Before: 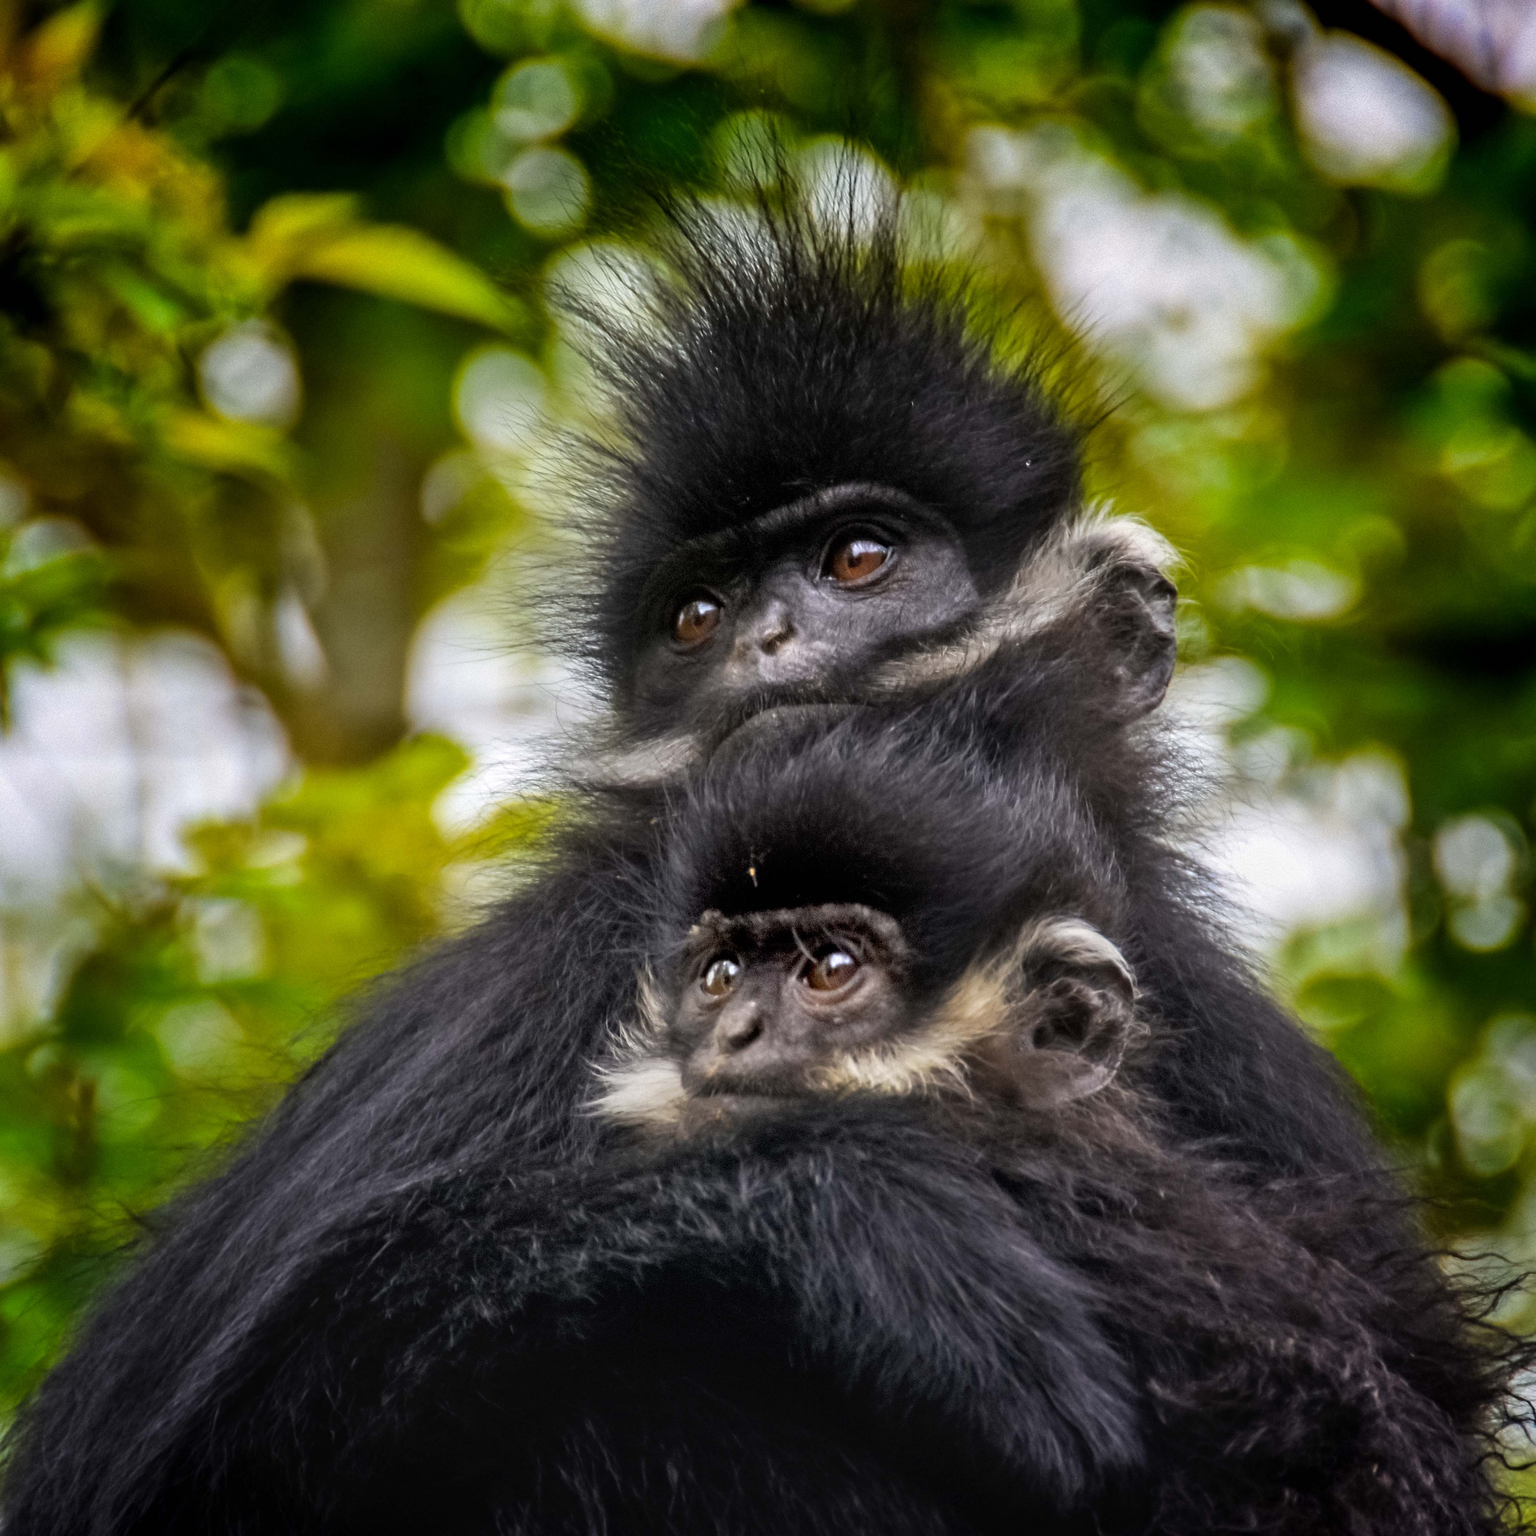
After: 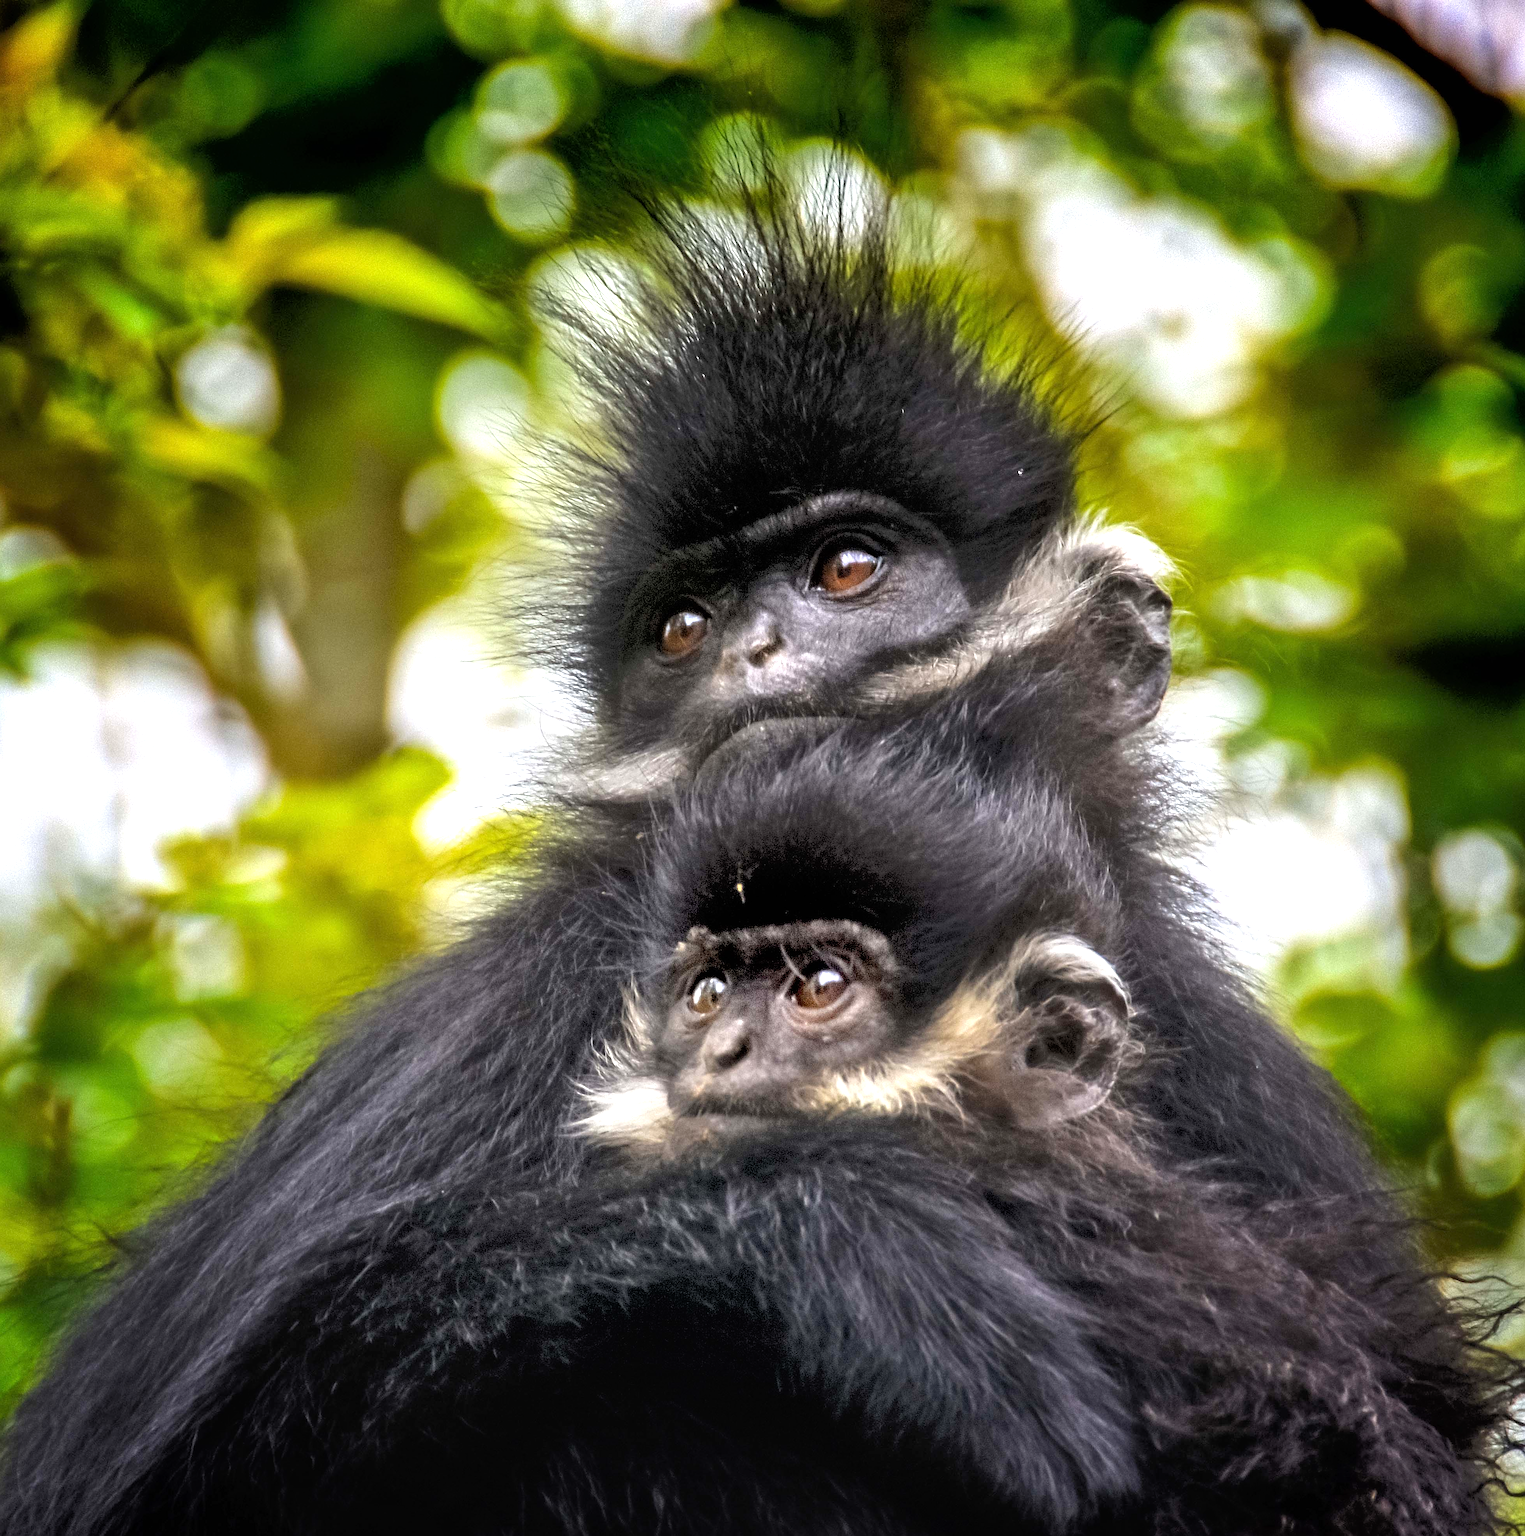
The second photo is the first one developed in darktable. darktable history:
tone equalizer: -8 EV -1.81 EV, -7 EV -1.14 EV, -6 EV -1.63 EV
sharpen: on, module defaults
exposure: black level correction 0, exposure 0.889 EV, compensate highlight preservation false
crop and rotate: left 1.698%, right 0.747%, bottom 1.732%
